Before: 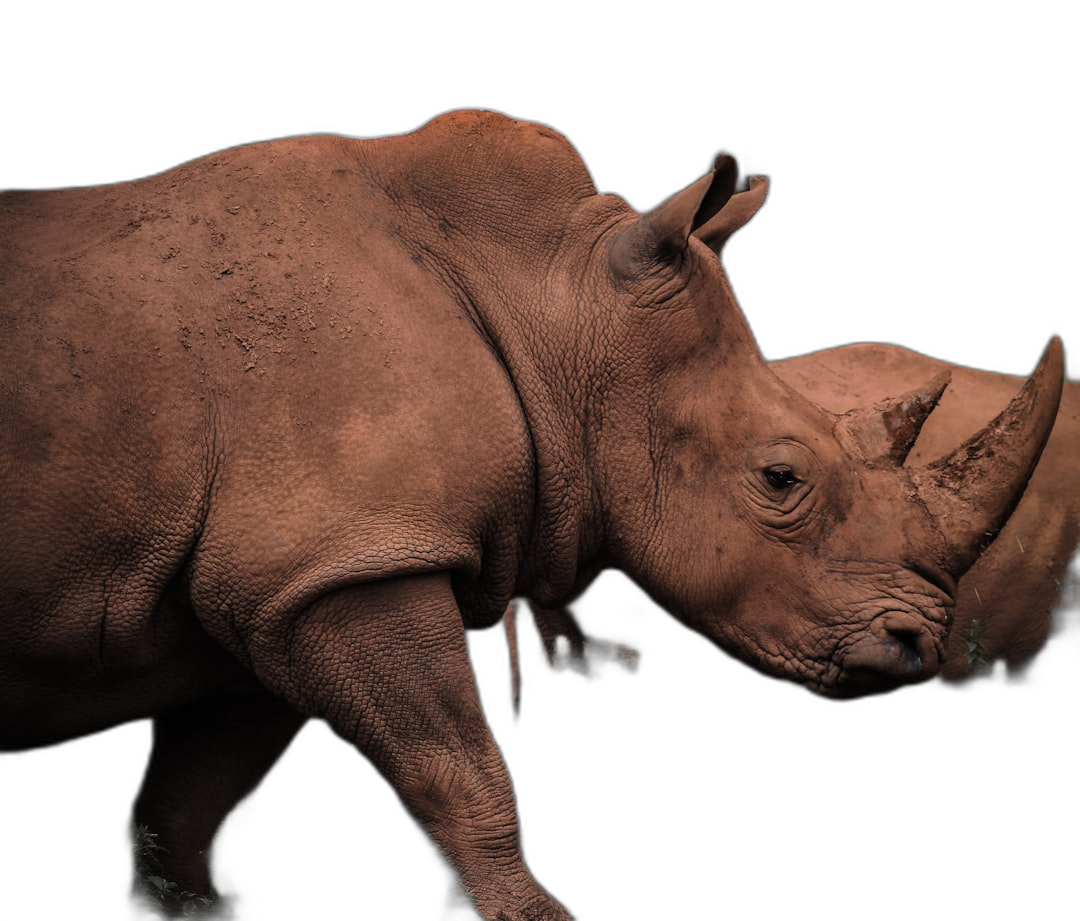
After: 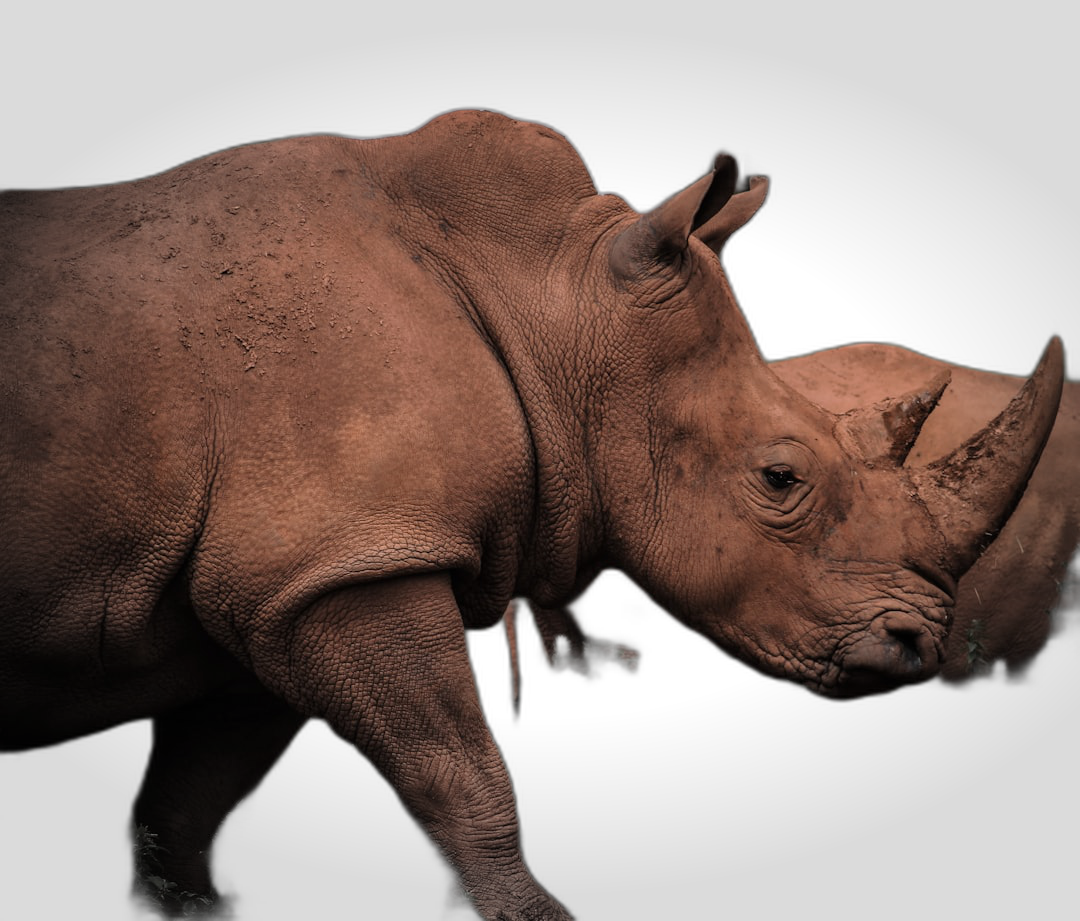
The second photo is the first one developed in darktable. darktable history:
vignetting: fall-off start 71.33%, brightness -0.292, width/height ratio 1.335
